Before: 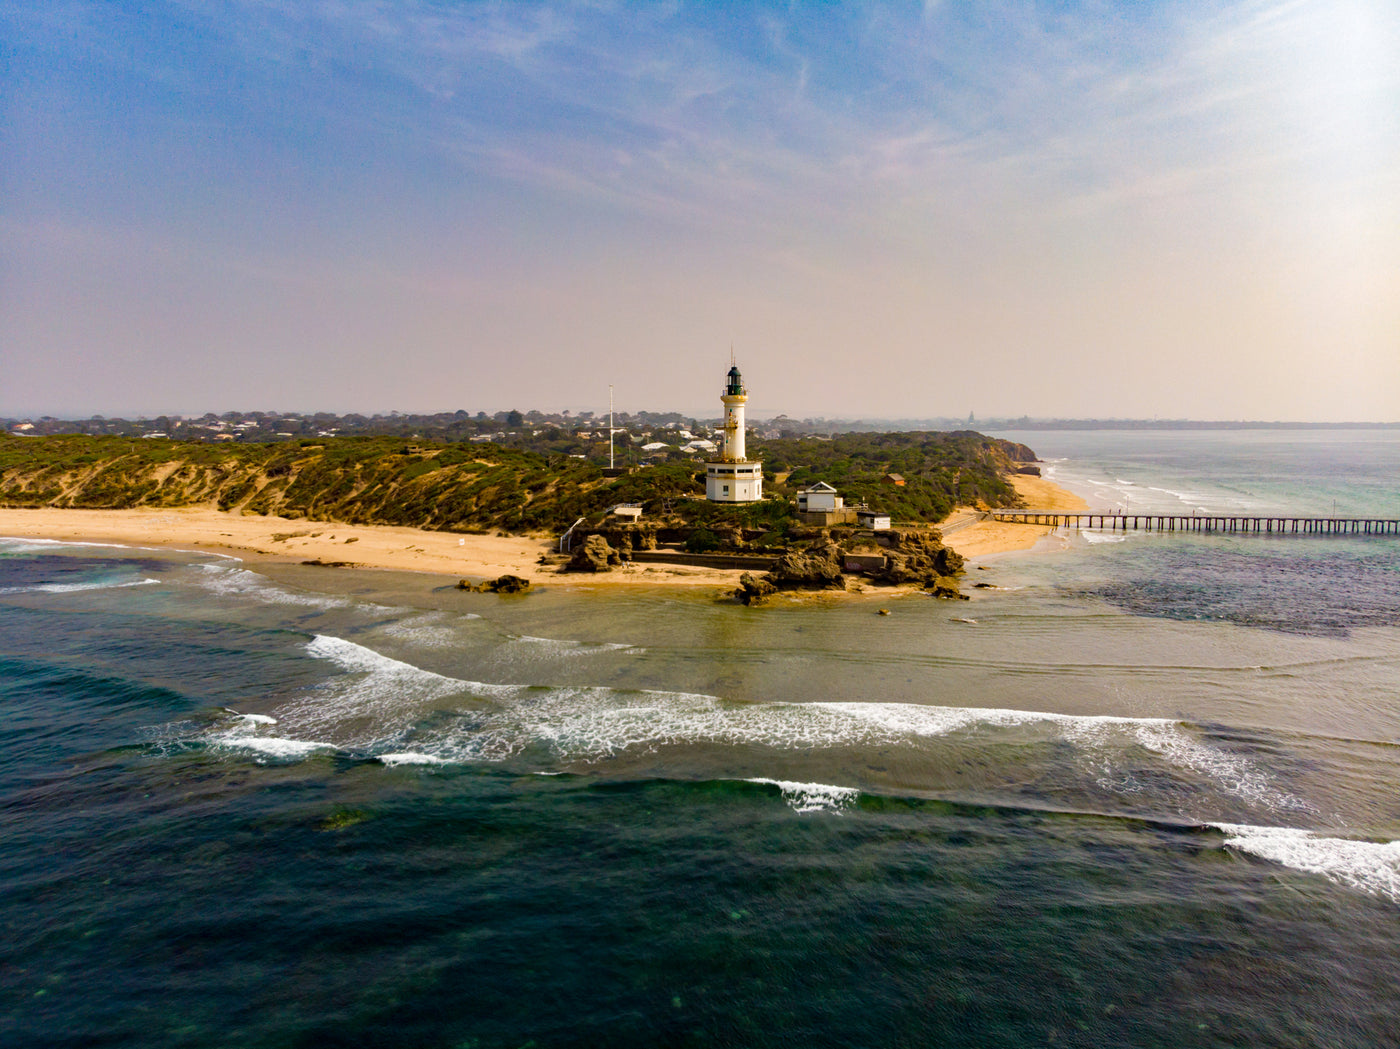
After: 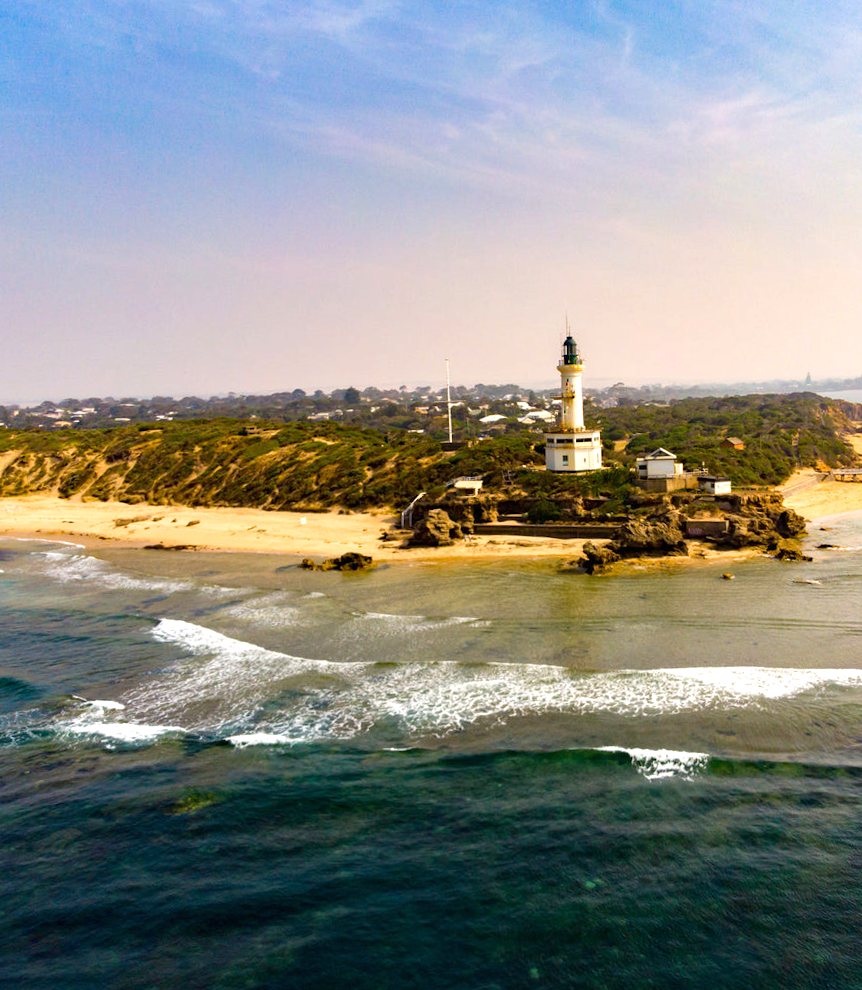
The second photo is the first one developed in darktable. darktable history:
exposure: exposure 0.6 EV, compensate highlight preservation false
rotate and perspective: rotation -2°, crop left 0.022, crop right 0.978, crop top 0.049, crop bottom 0.951
crop: left 10.644%, right 26.528%
